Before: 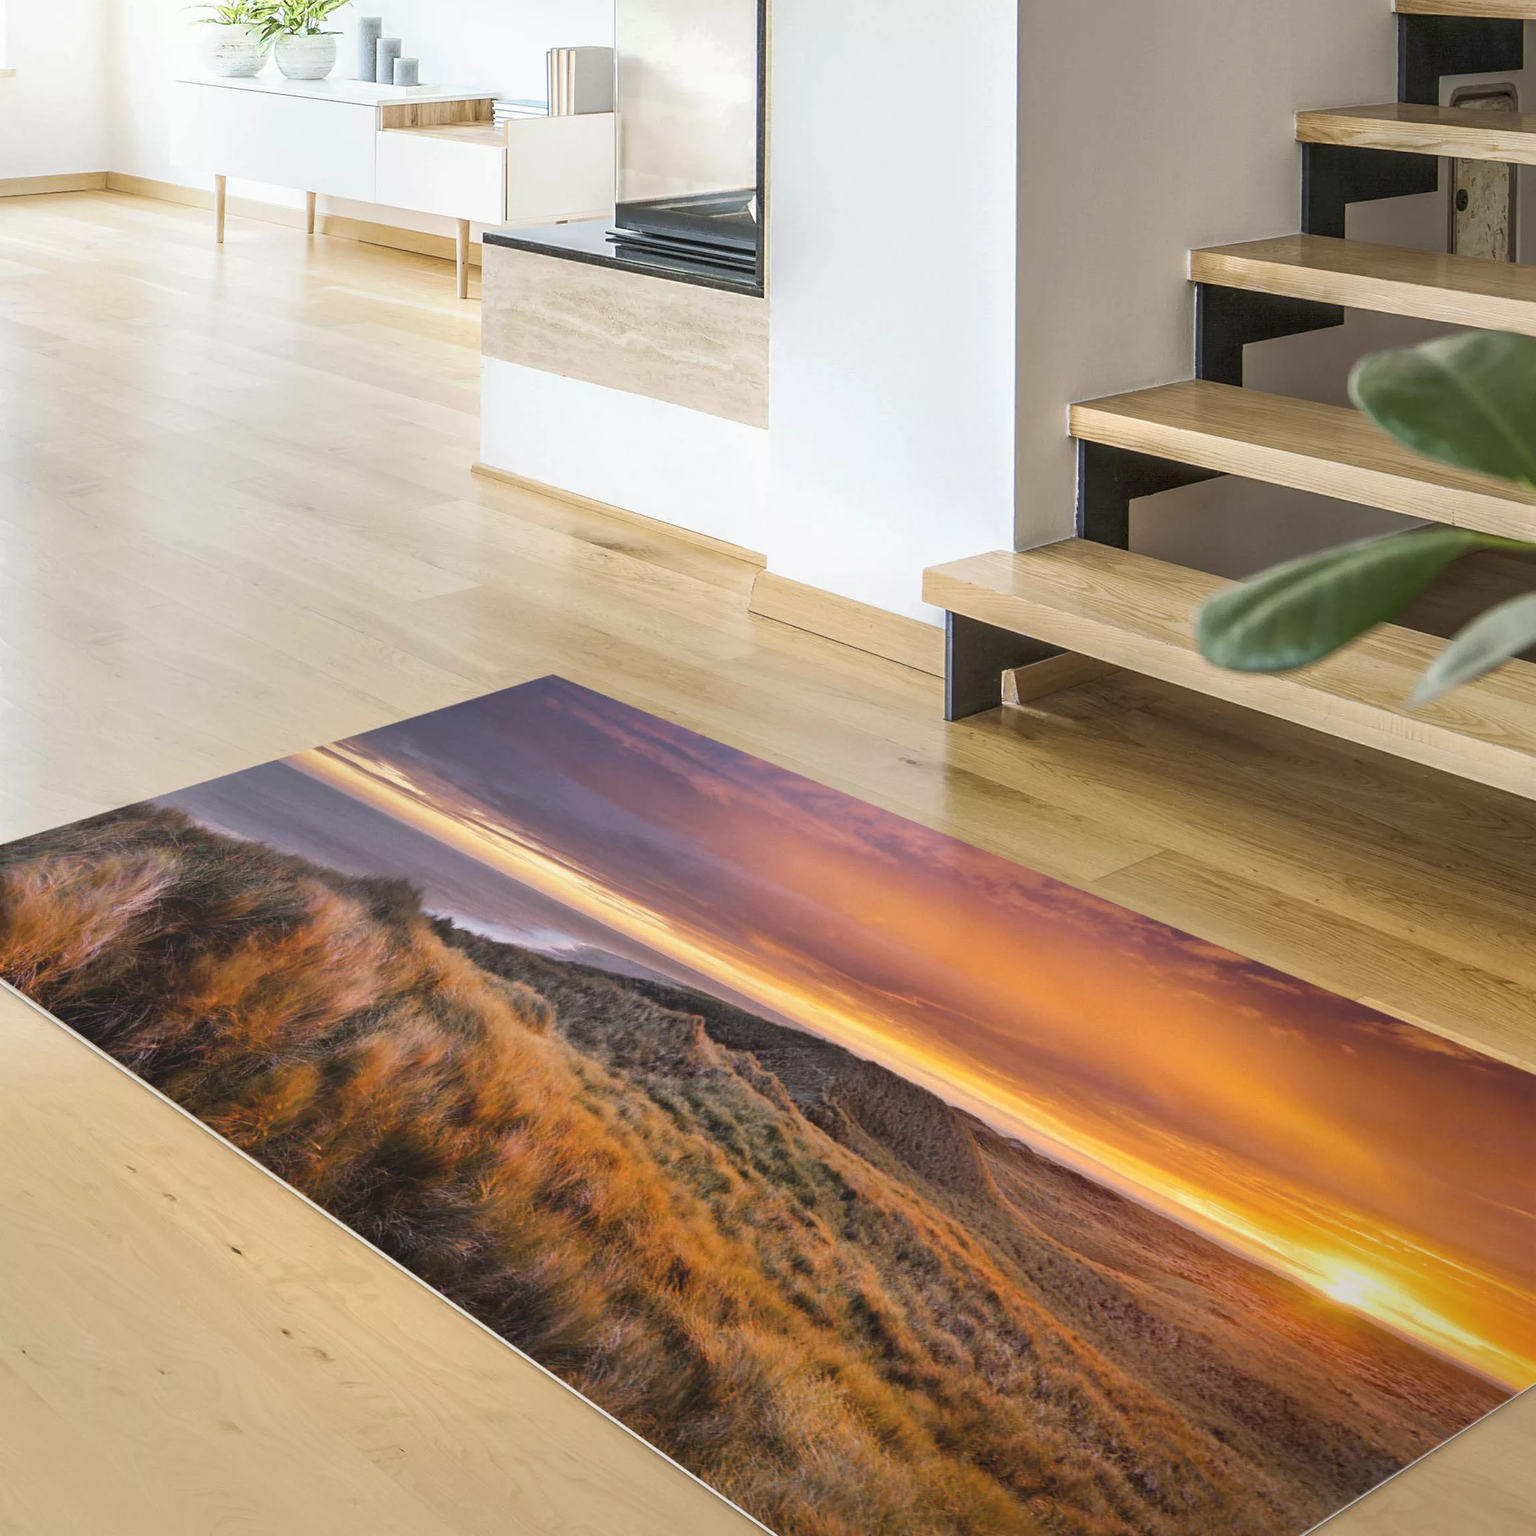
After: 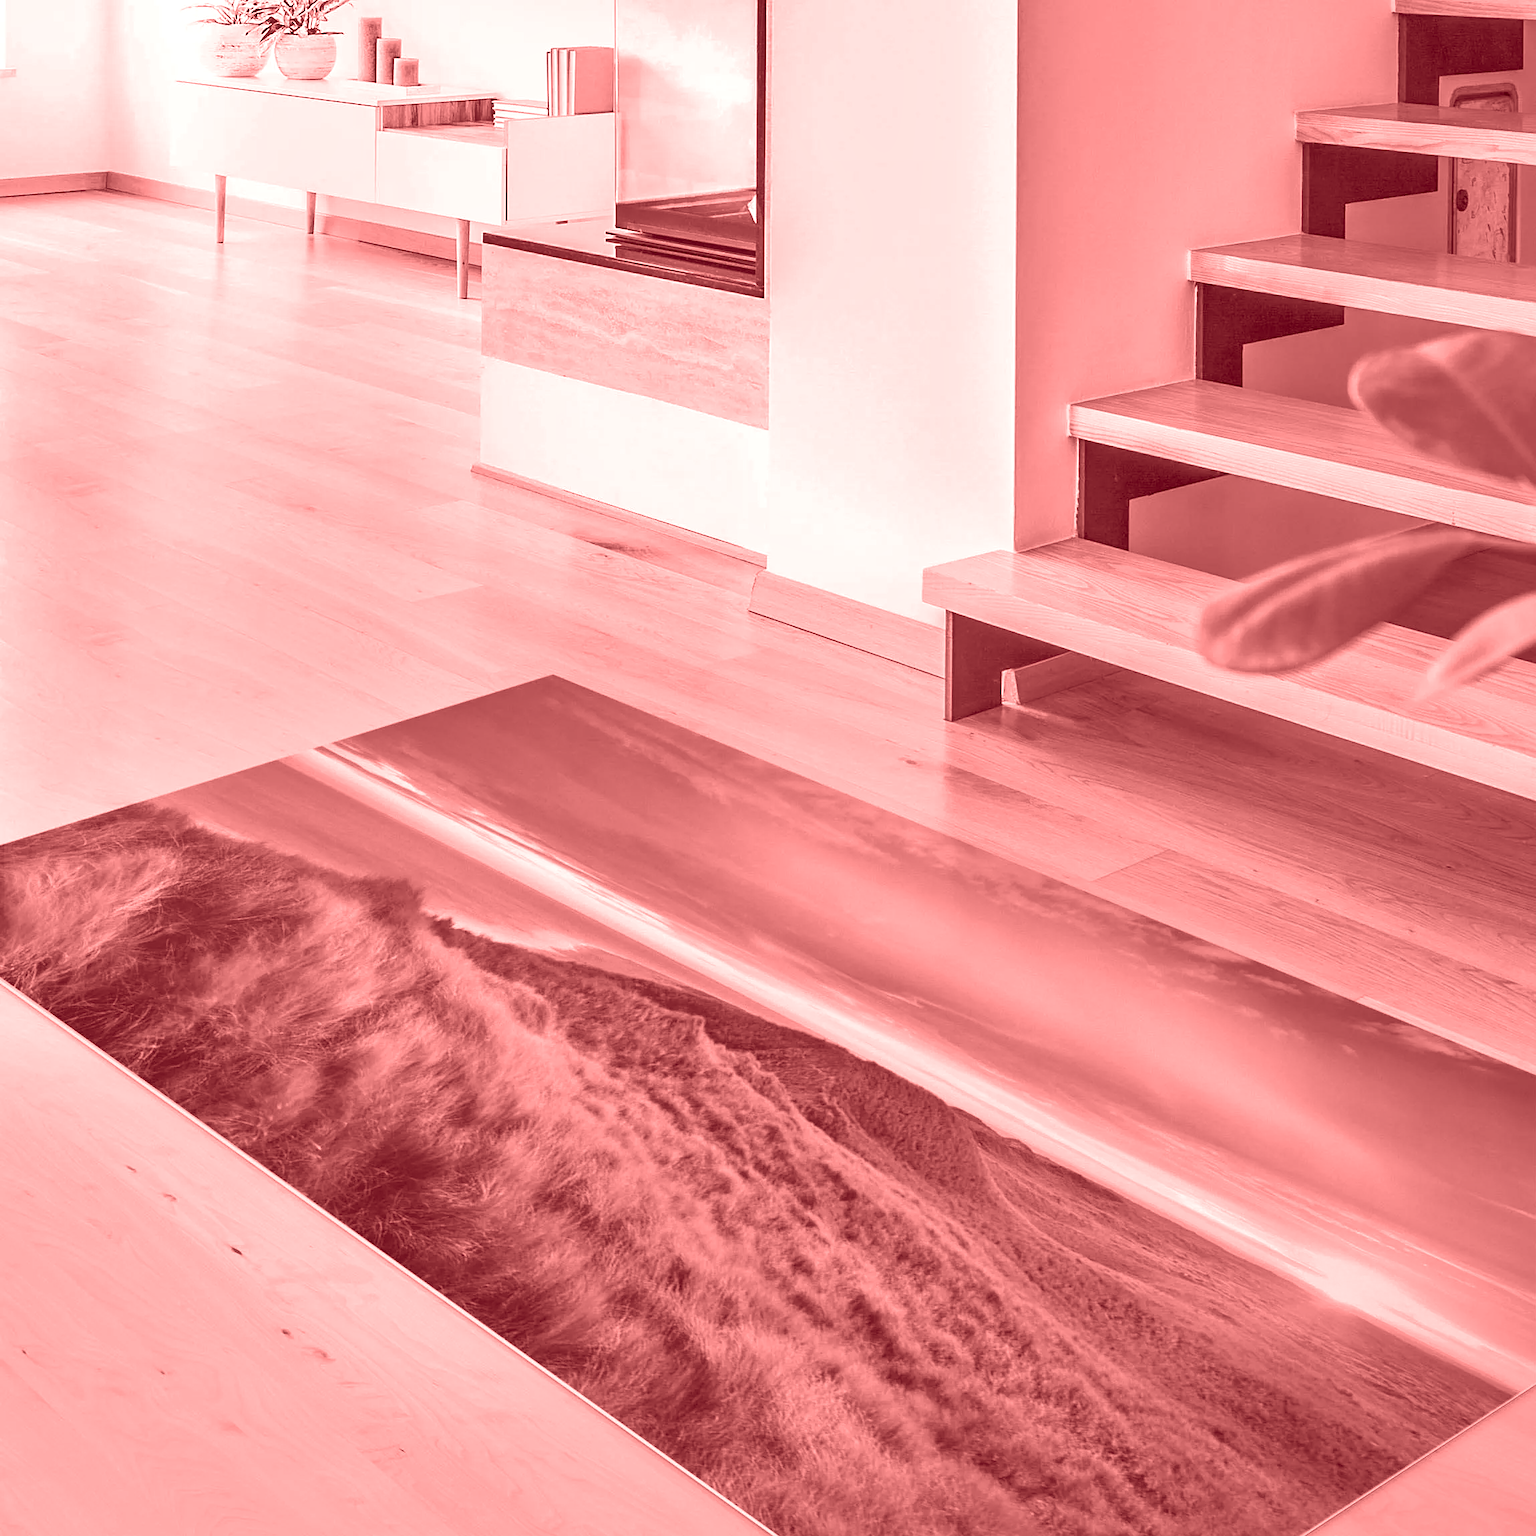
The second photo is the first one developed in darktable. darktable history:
tone equalizer: -8 EV 0.06 EV, smoothing diameter 25%, edges refinement/feathering 10, preserve details guided filter
sharpen: amount 0.2
shadows and highlights: soften with gaussian
colorize: saturation 60%, source mix 100%
